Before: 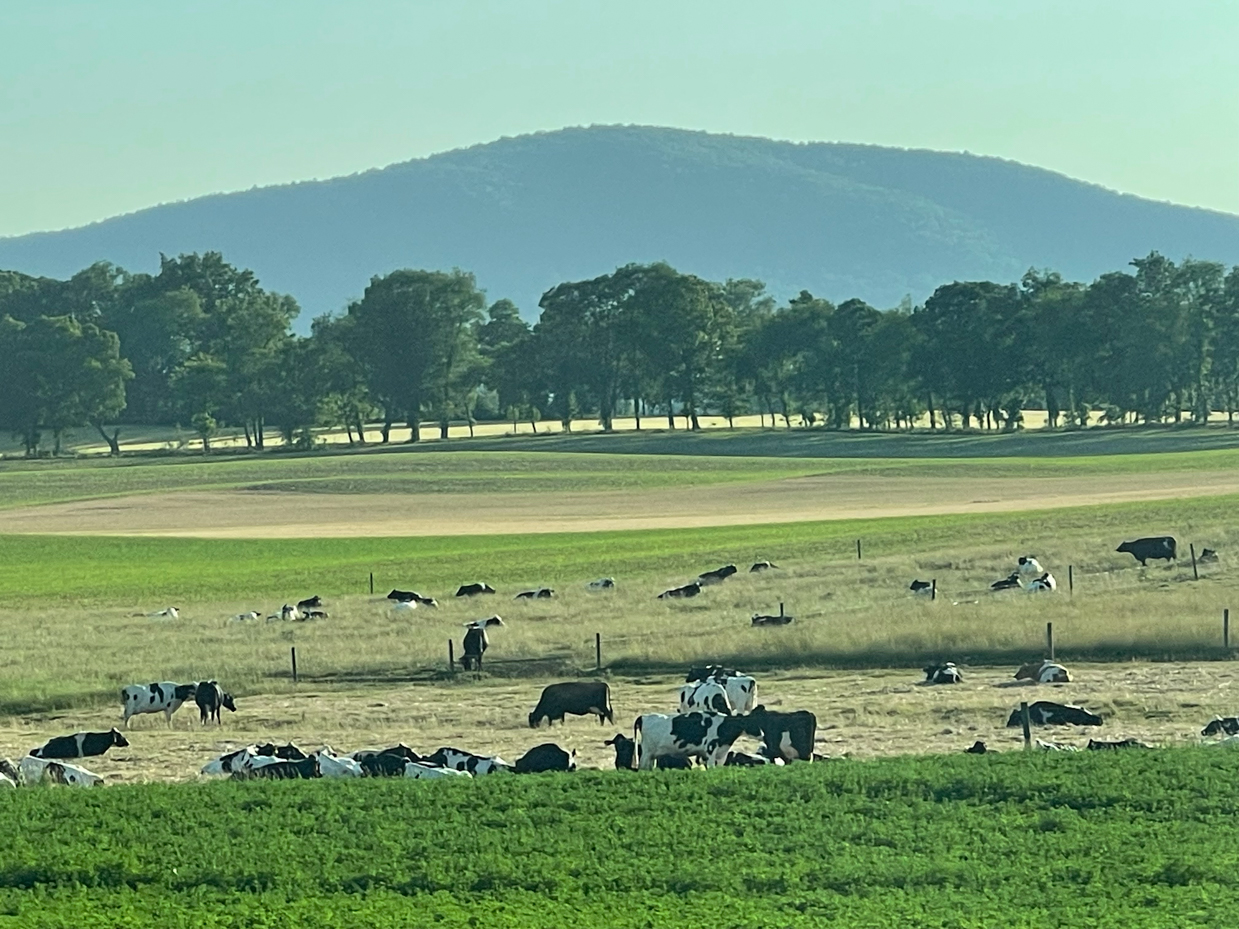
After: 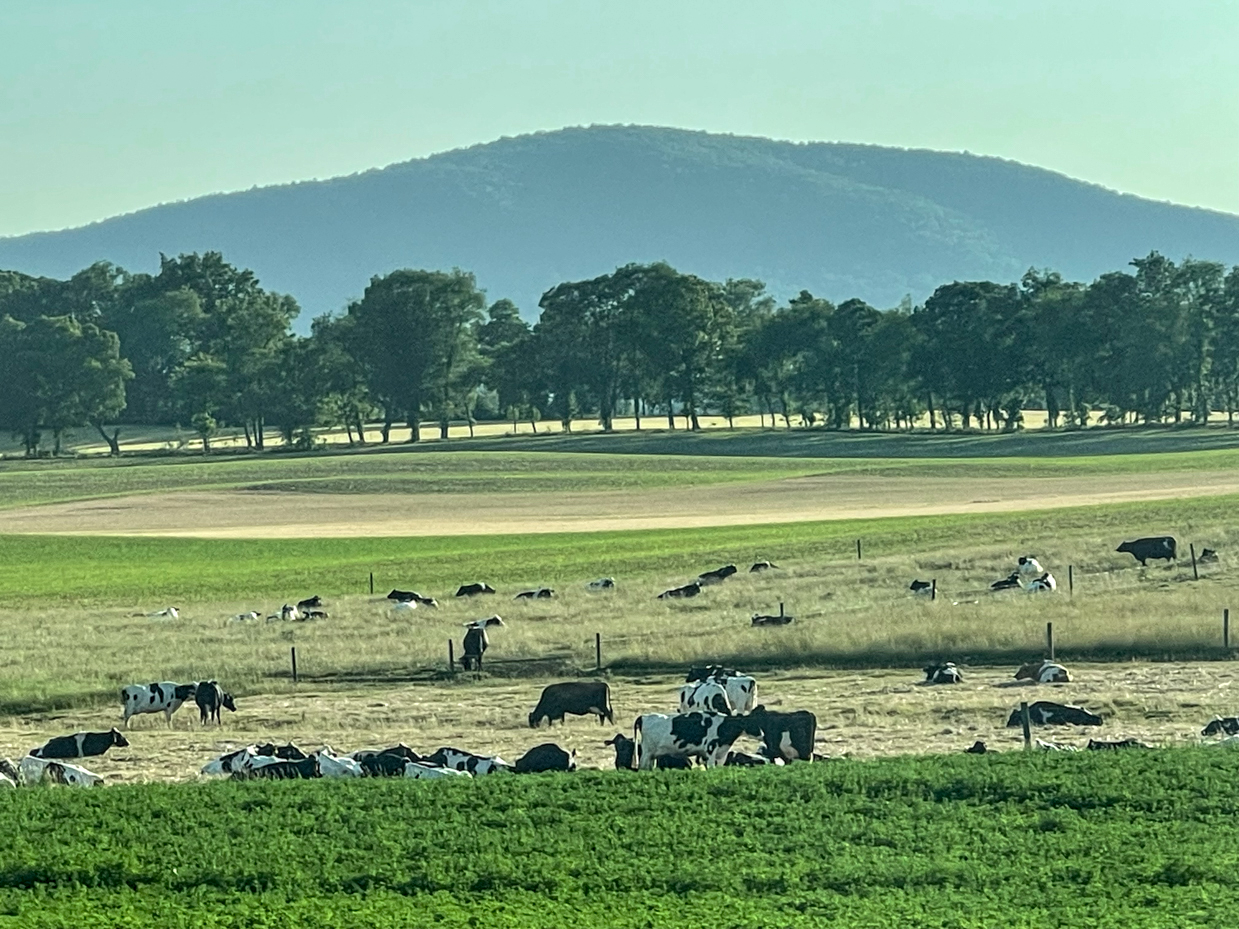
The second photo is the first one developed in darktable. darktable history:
local contrast: highlights 63%, detail 143%, midtone range 0.431
